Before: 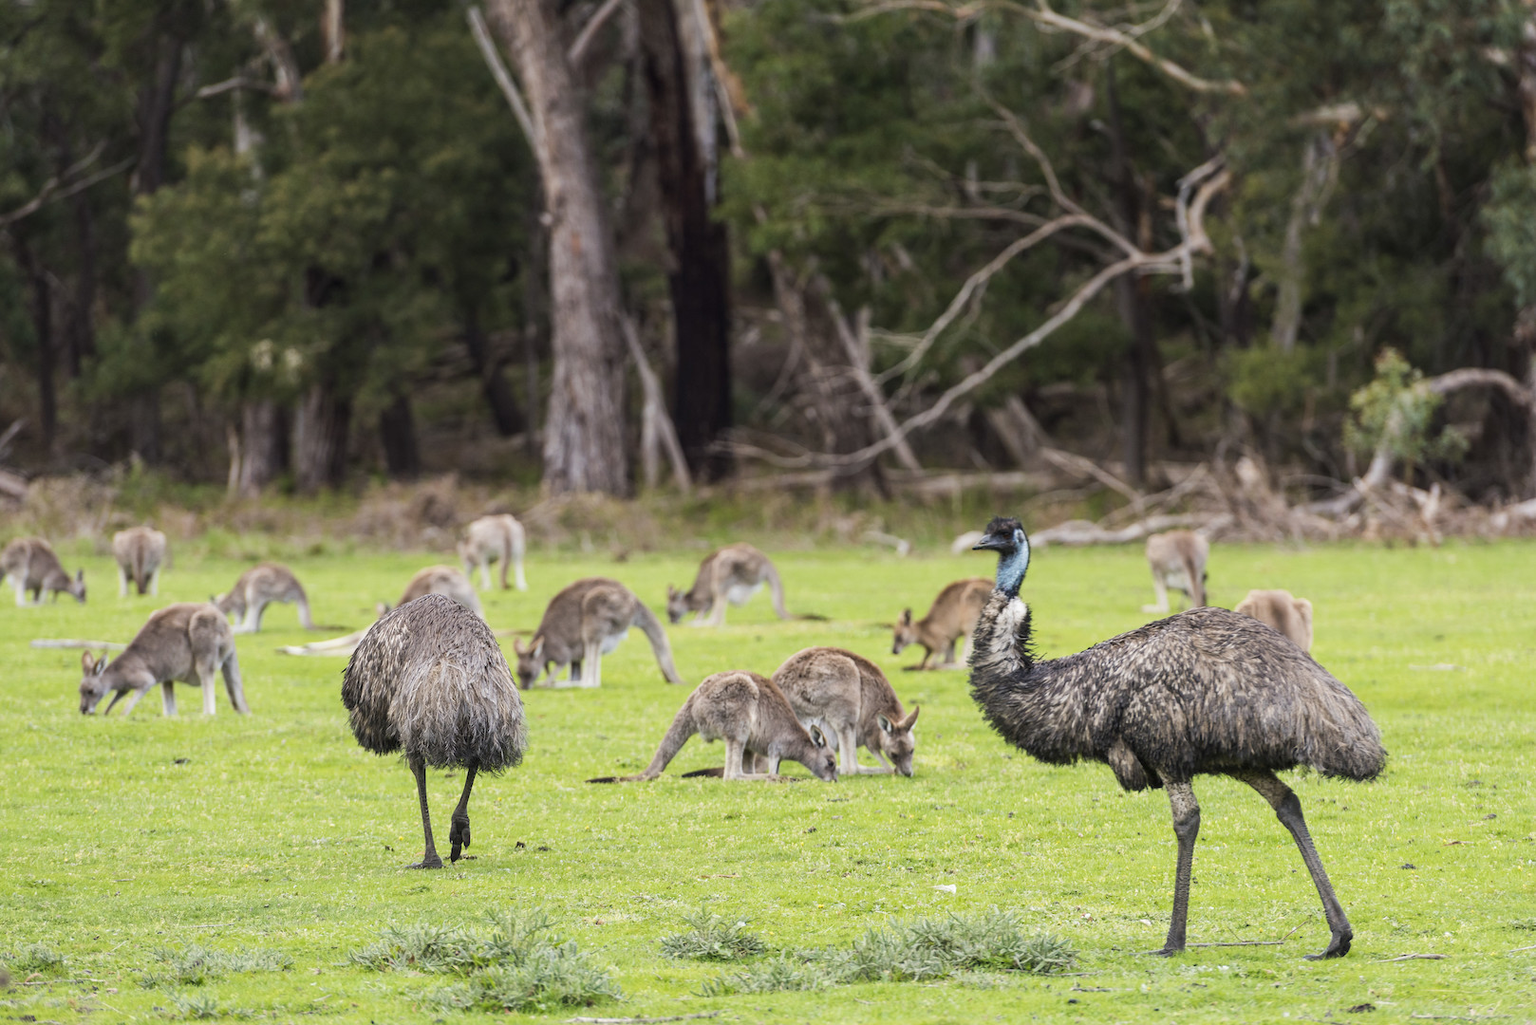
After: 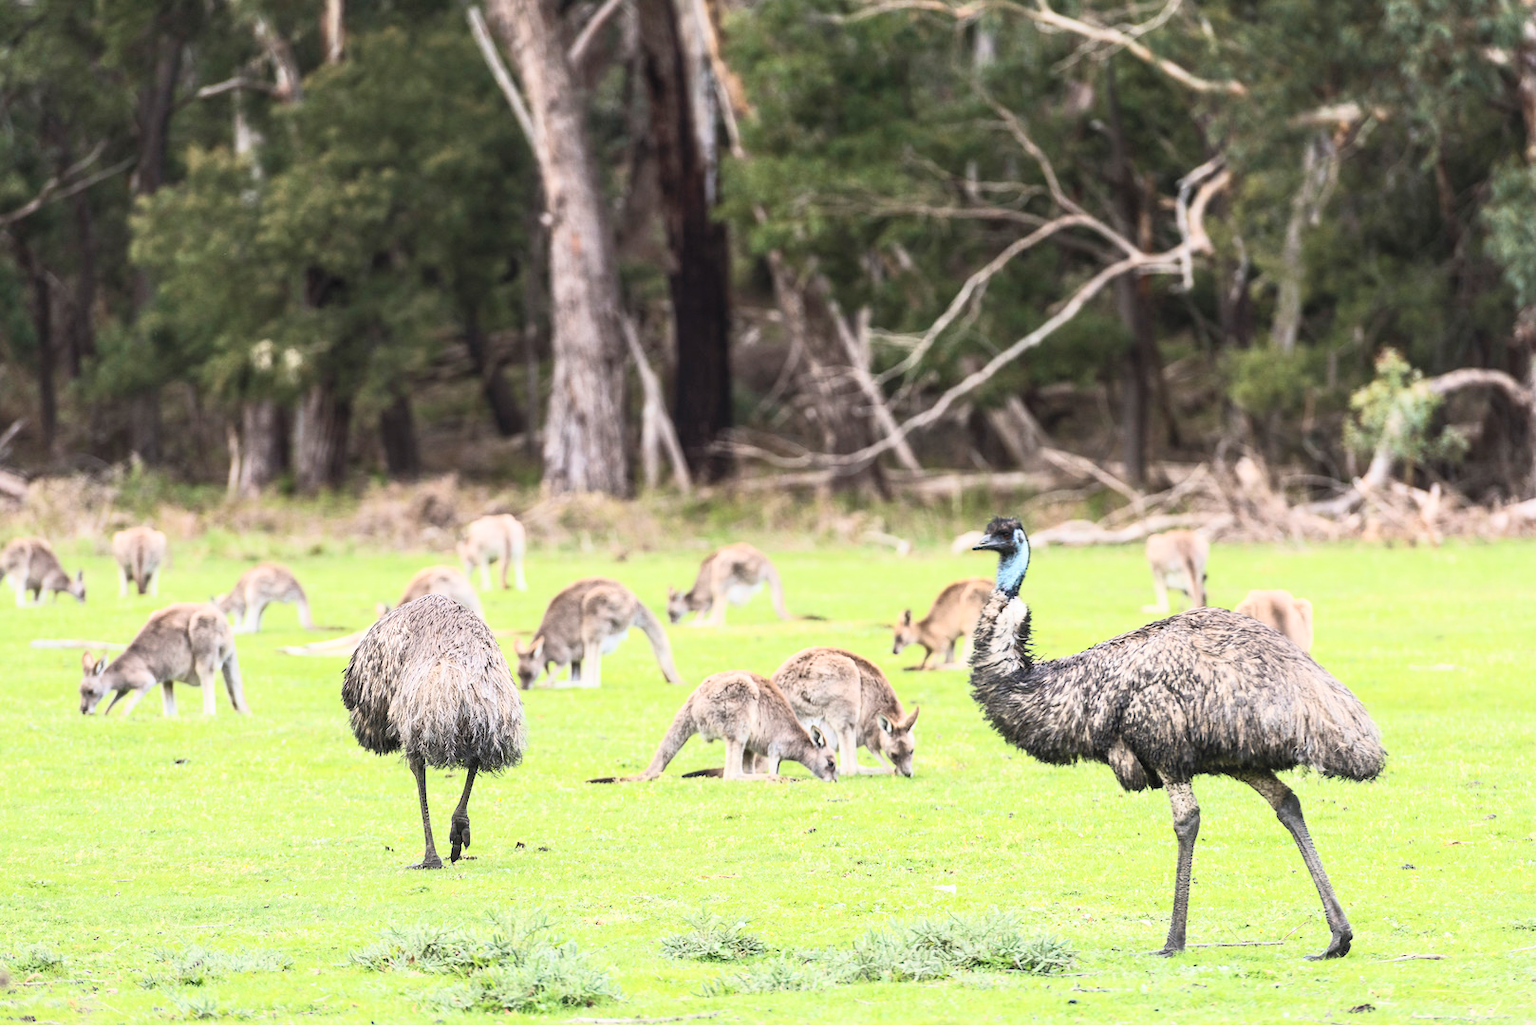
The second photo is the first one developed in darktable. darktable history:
contrast brightness saturation: contrast 0.387, brightness 0.515
